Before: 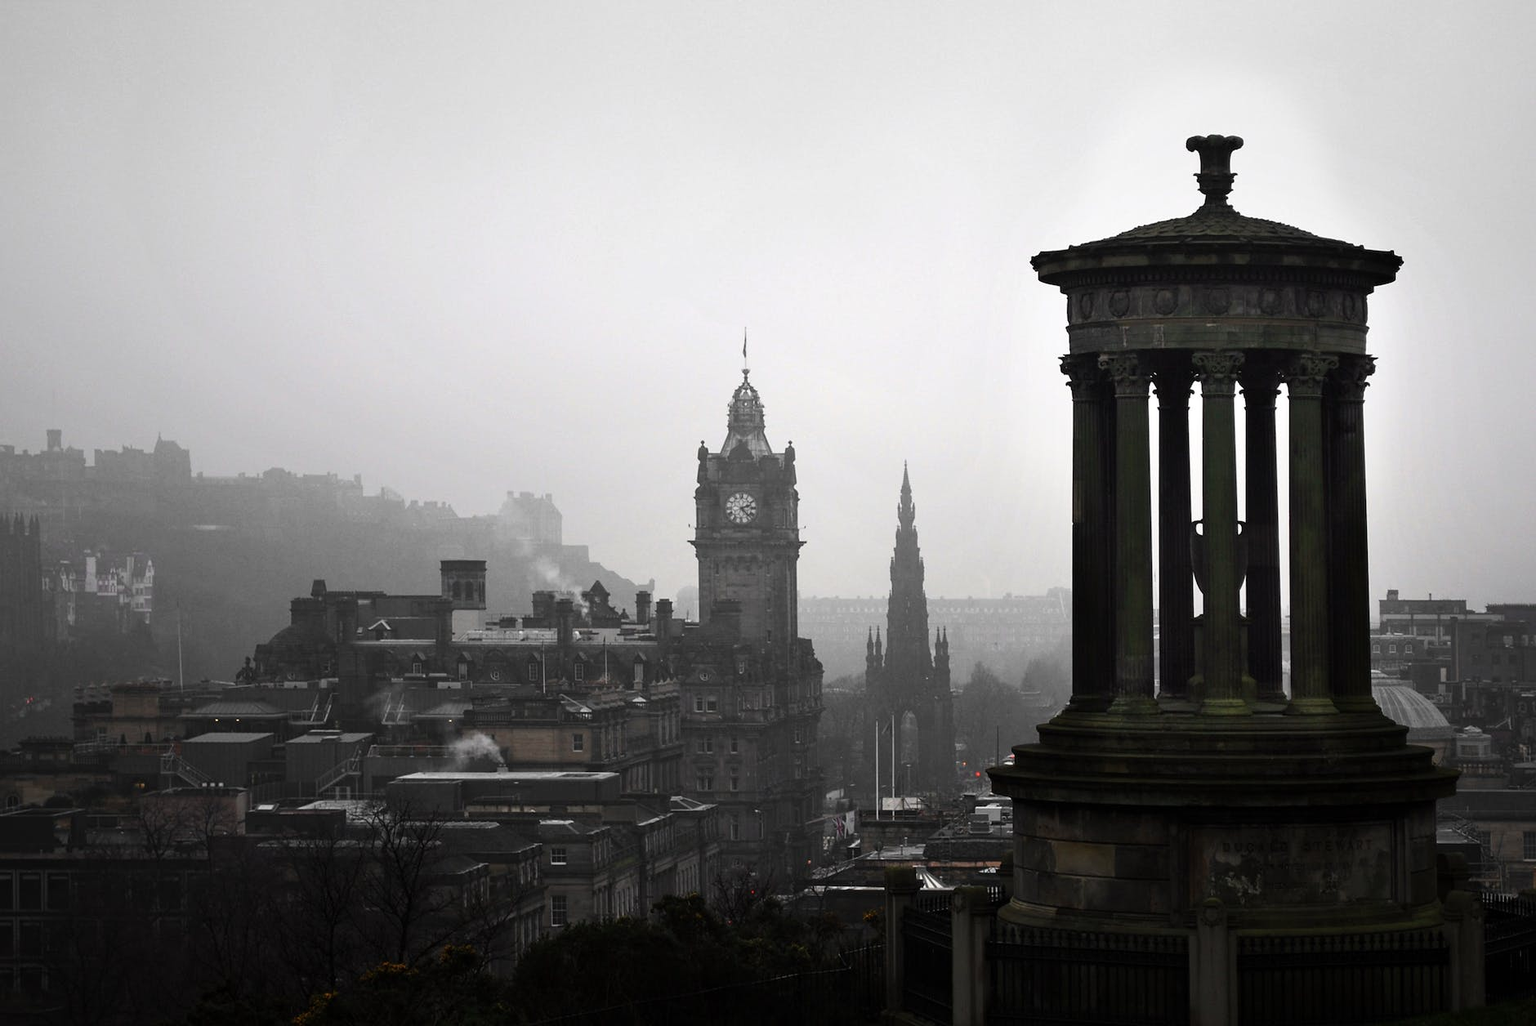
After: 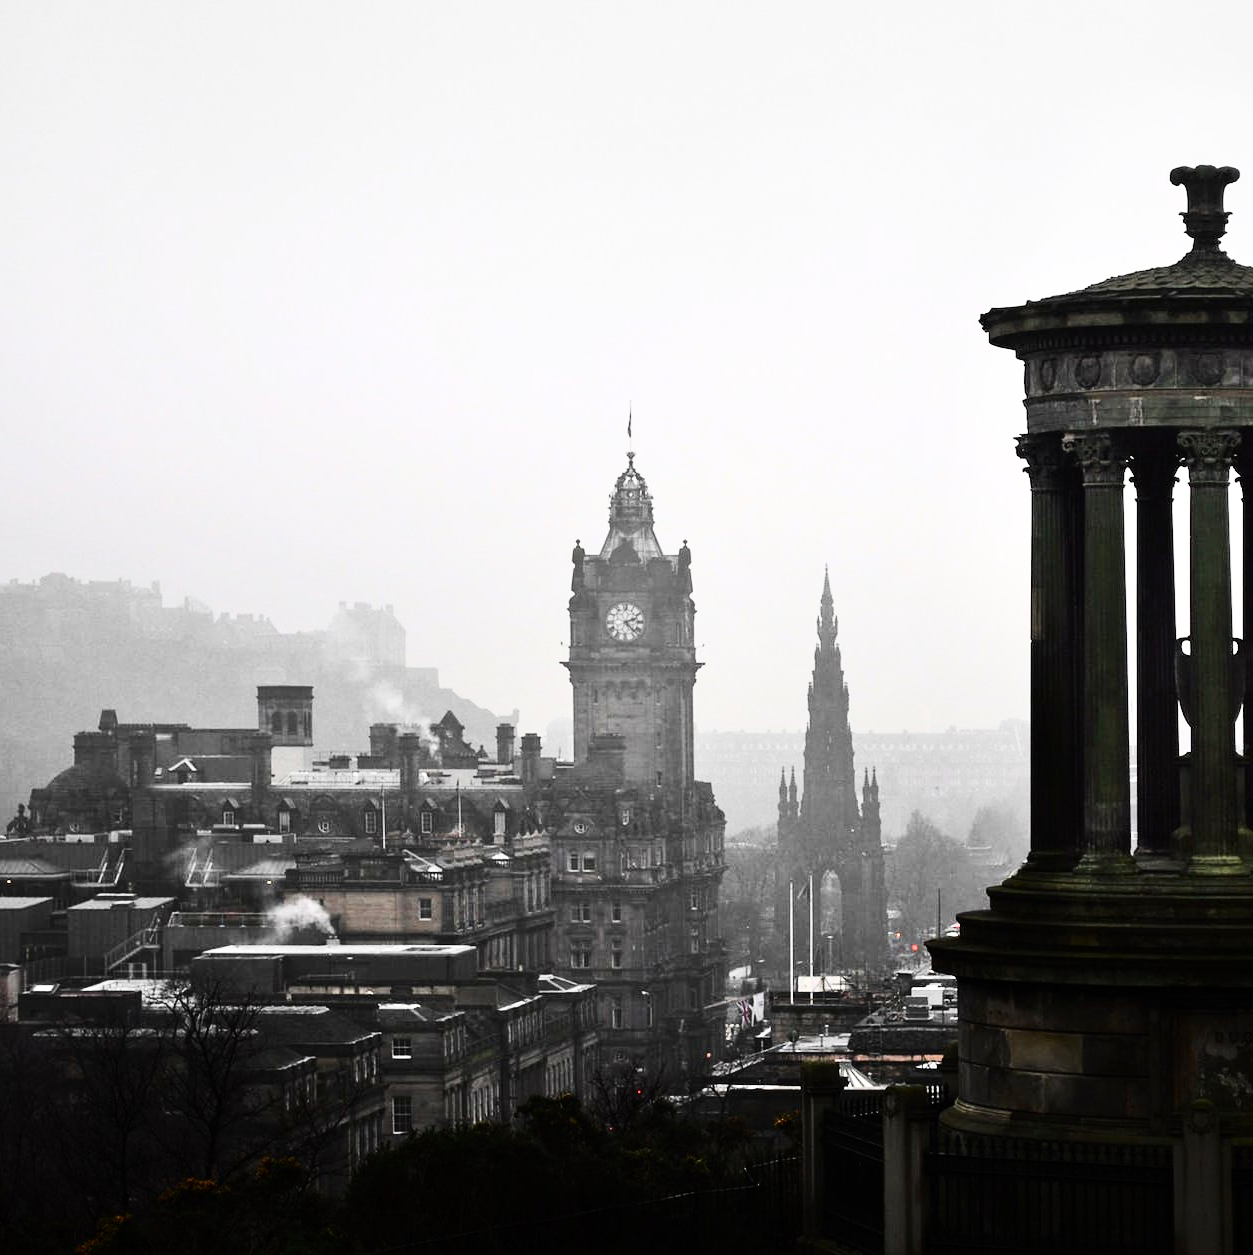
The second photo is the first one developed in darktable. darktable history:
tone equalizer: -7 EV 0.15 EV, -6 EV 0.6 EV, -5 EV 1.15 EV, -4 EV 1.33 EV, -3 EV 1.15 EV, -2 EV 0.6 EV, -1 EV 0.15 EV, mask exposure compensation -0.5 EV
crop and rotate: left 15.055%, right 18.278%
contrast brightness saturation: contrast 0.39, brightness 0.1
